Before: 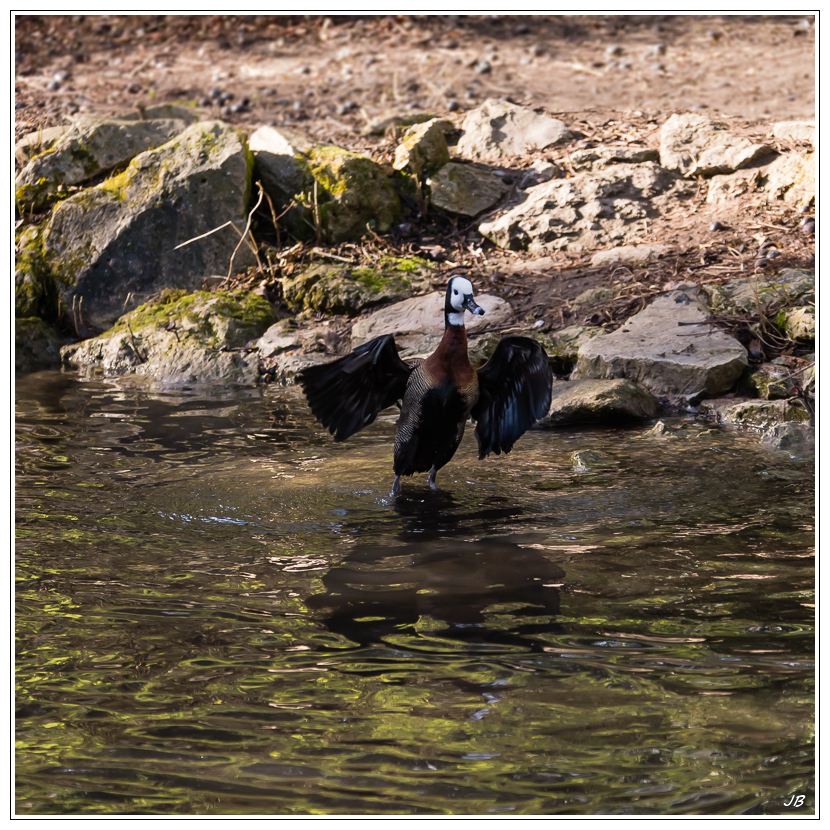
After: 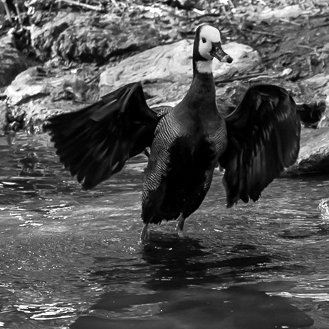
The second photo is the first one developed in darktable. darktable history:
crop: left 30.411%, top 30.457%, right 29.933%, bottom 29.862%
color zones: curves: ch0 [(0.002, 0.593) (0.143, 0.417) (0.285, 0.541) (0.455, 0.289) (0.608, 0.327) (0.727, 0.283) (0.869, 0.571) (1, 0.603)]; ch1 [(0, 0) (0.143, 0) (0.286, 0) (0.429, 0) (0.571, 0) (0.714, 0) (0.857, 0)], mix 39.84%
exposure: black level correction 0.001, exposure 0.498 EV, compensate exposure bias true, compensate highlight preservation false
